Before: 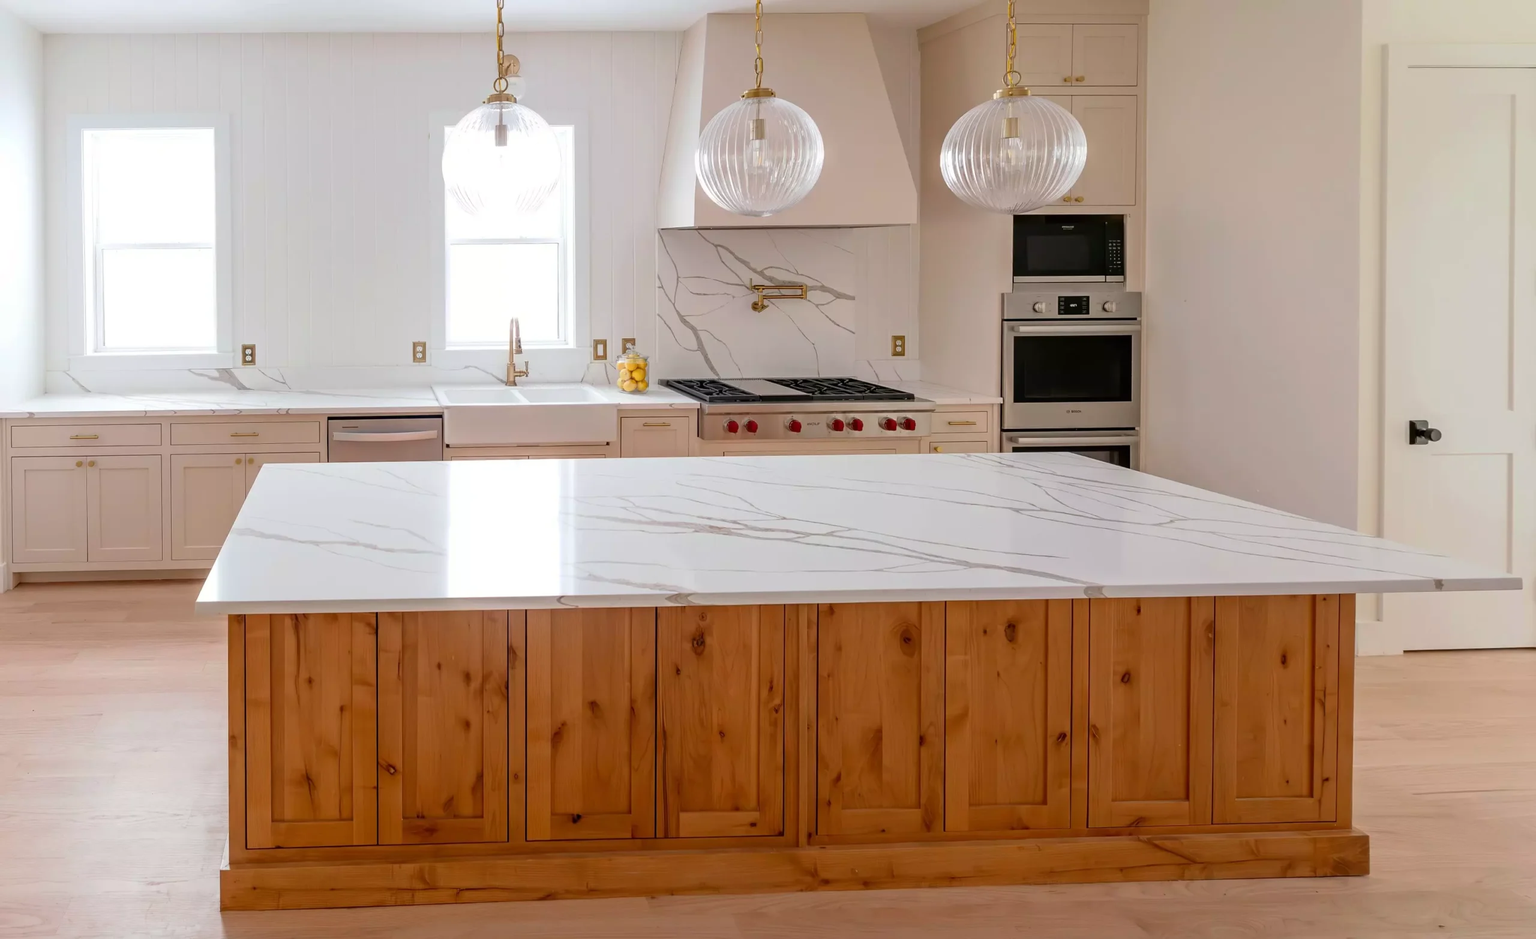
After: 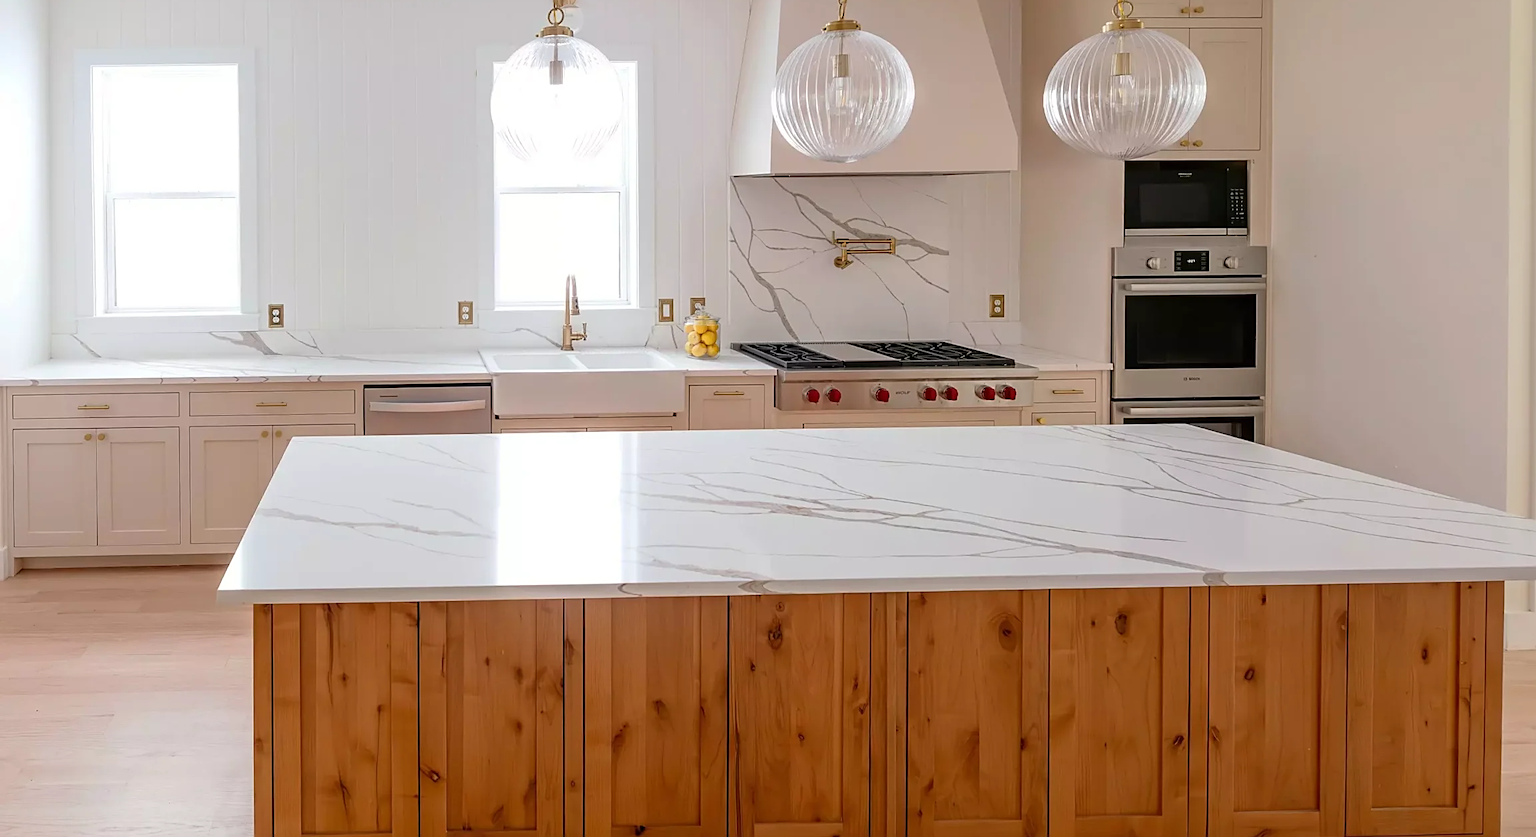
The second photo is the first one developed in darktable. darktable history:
crop: top 7.518%, right 9.85%, bottom 12.05%
sharpen: on, module defaults
